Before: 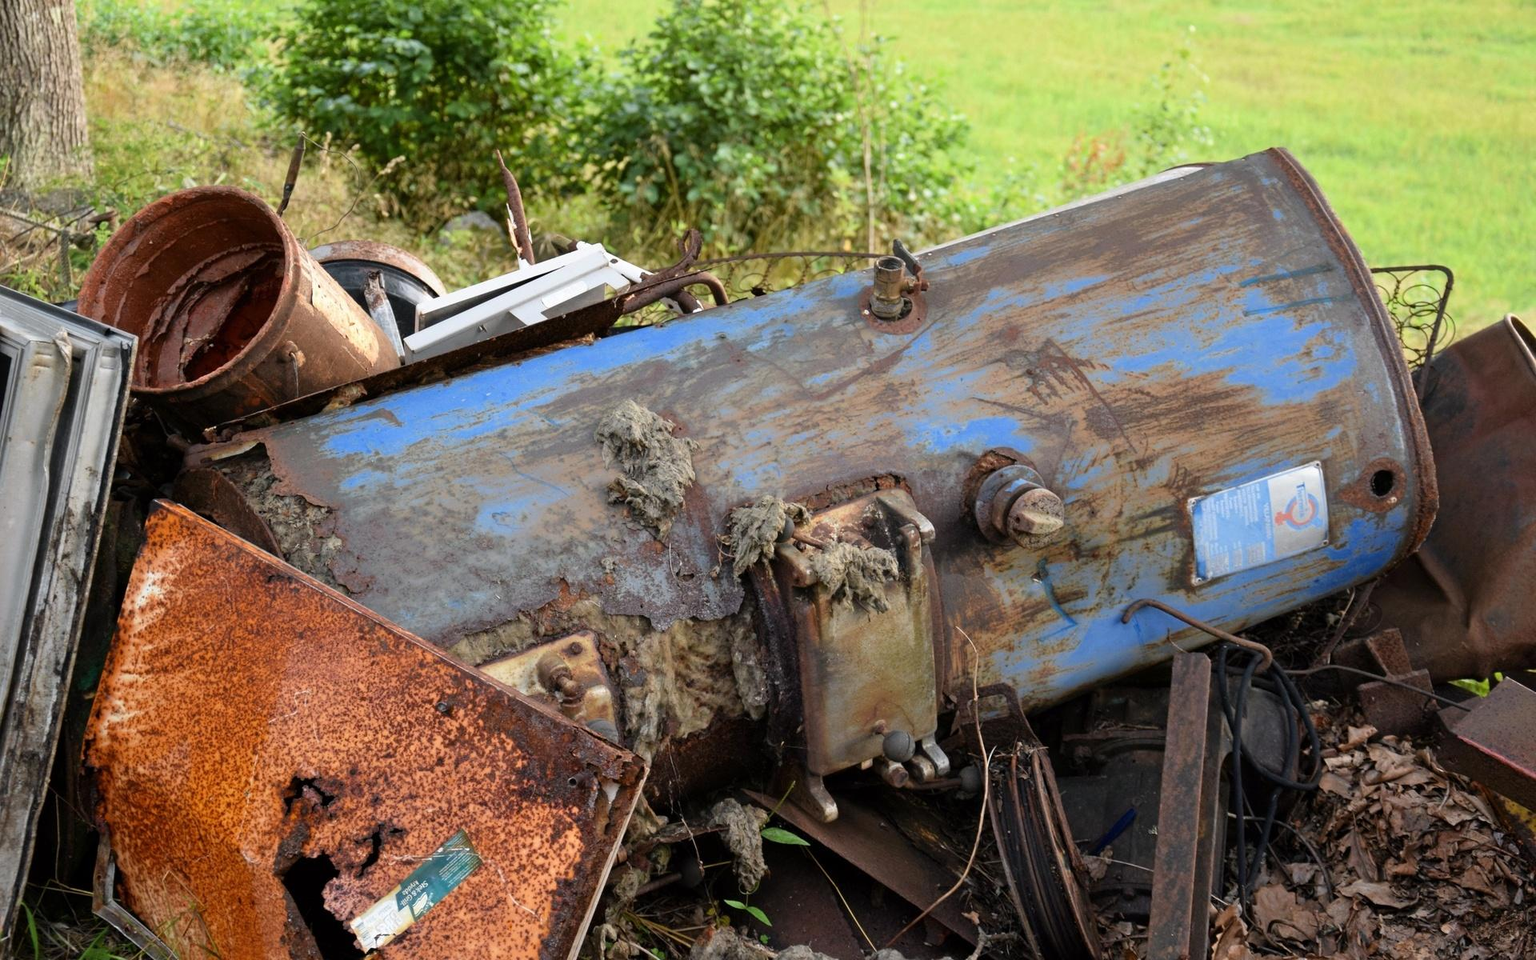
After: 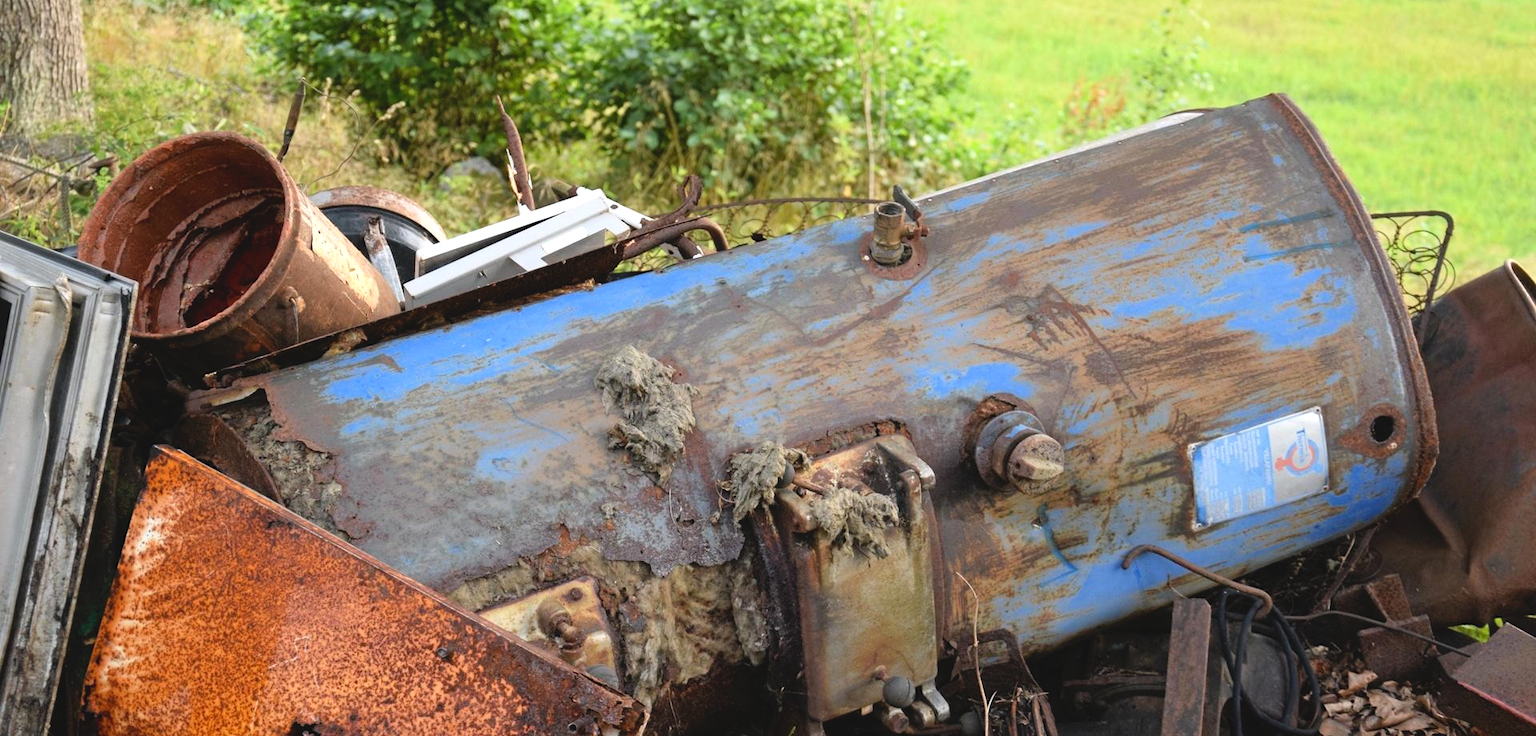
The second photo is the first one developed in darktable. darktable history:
crop: top 5.712%, bottom 17.62%
contrast brightness saturation: contrast -0.121
tone equalizer: -8 EV -0.423 EV, -7 EV -0.375 EV, -6 EV -0.373 EV, -5 EV -0.199 EV, -3 EV 0.205 EV, -2 EV 0.323 EV, -1 EV 0.388 EV, +0 EV 0.403 EV
